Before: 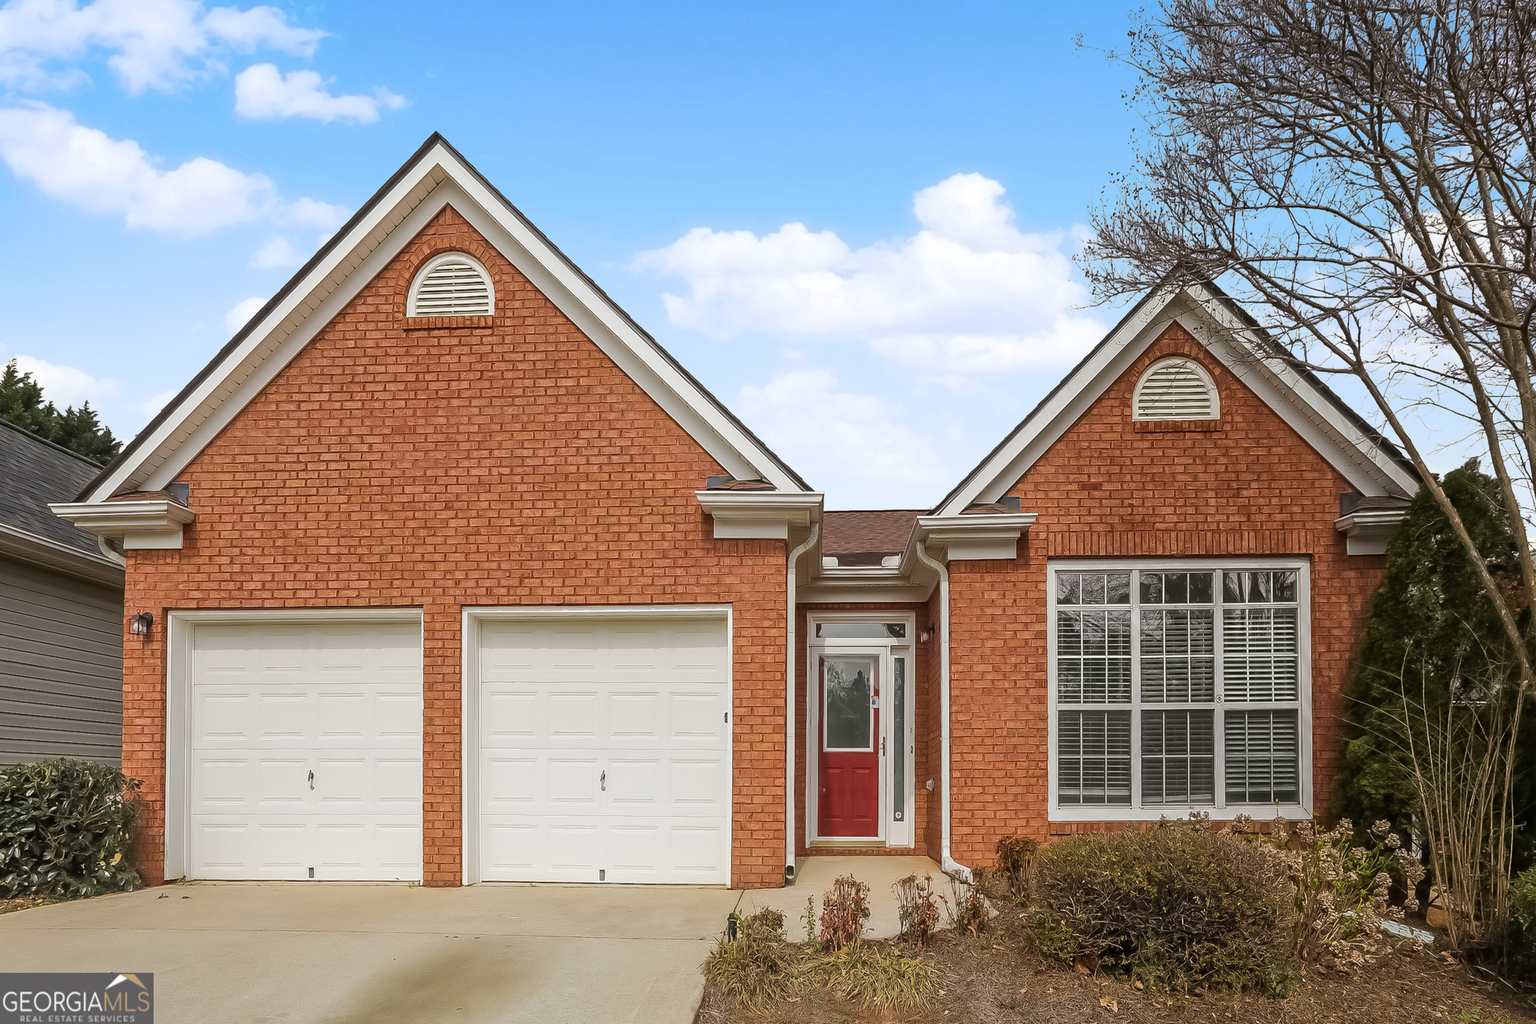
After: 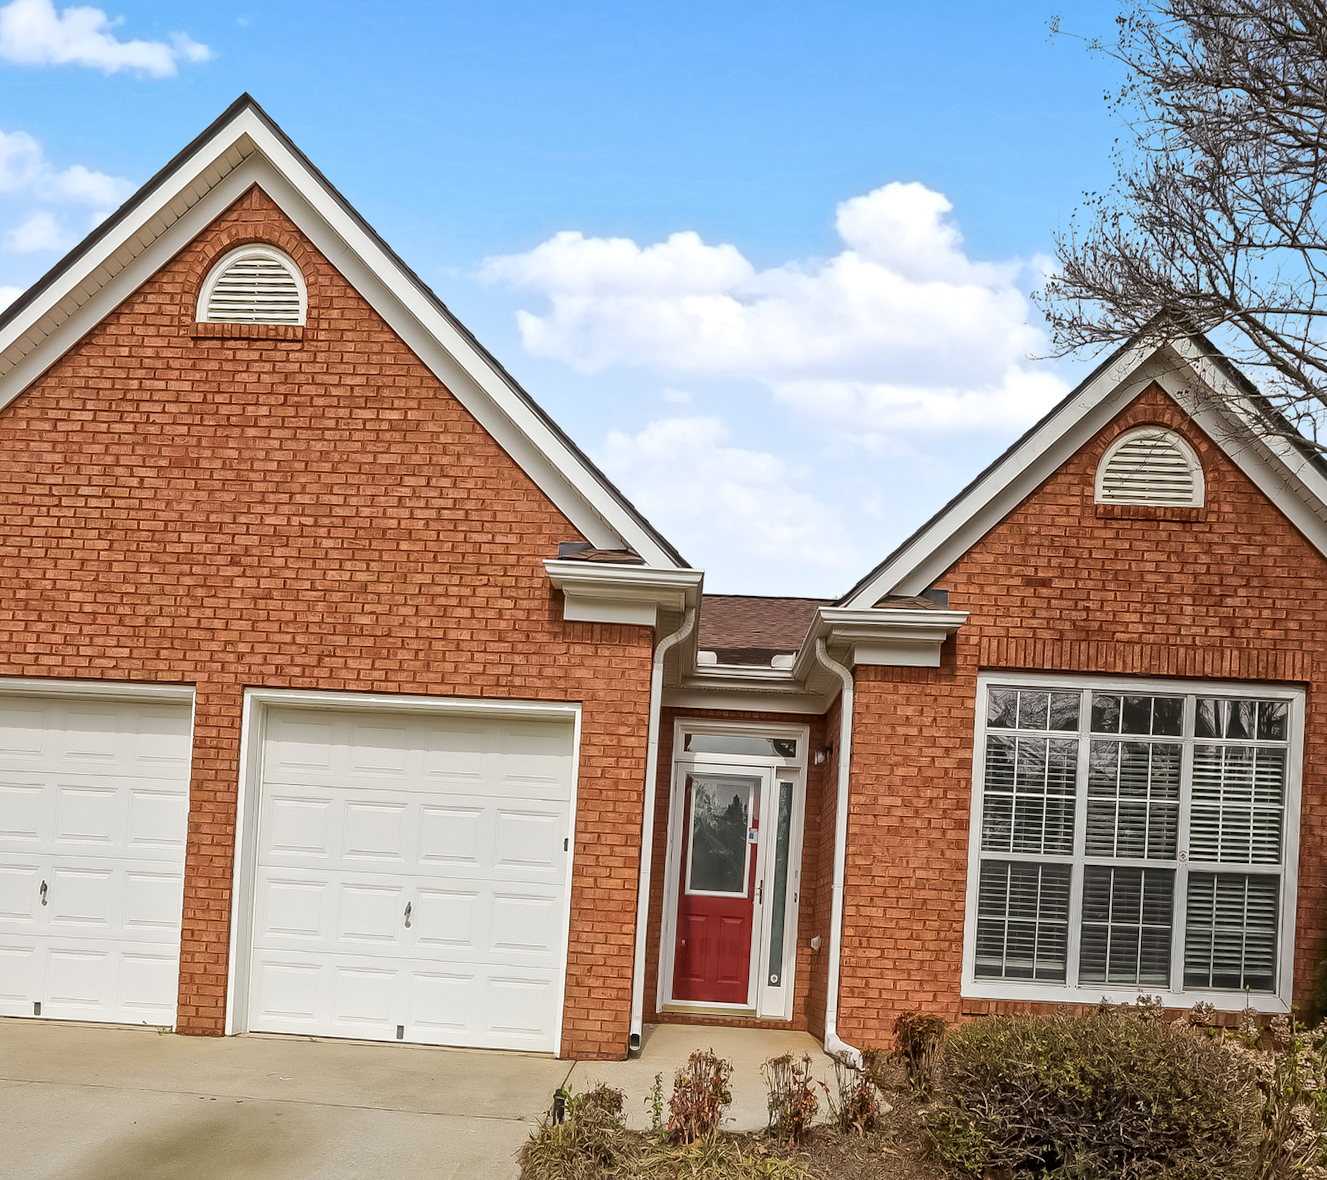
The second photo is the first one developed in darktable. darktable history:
local contrast: mode bilateral grid, contrast 20, coarseness 20, detail 150%, midtone range 0.2
crop and rotate: angle -3.27°, left 14.277%, top 0.028%, right 10.766%, bottom 0.028%
